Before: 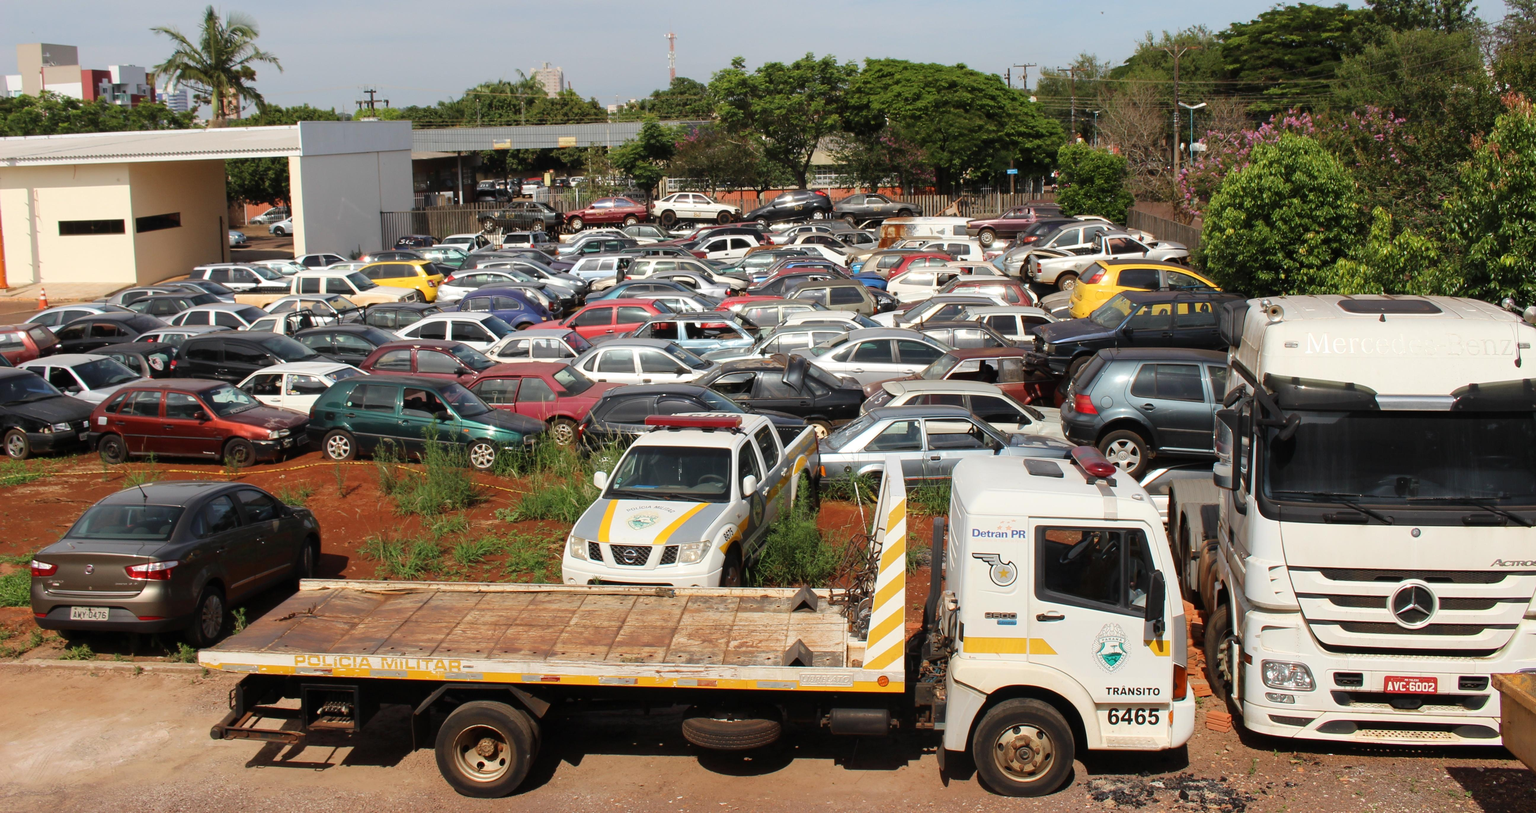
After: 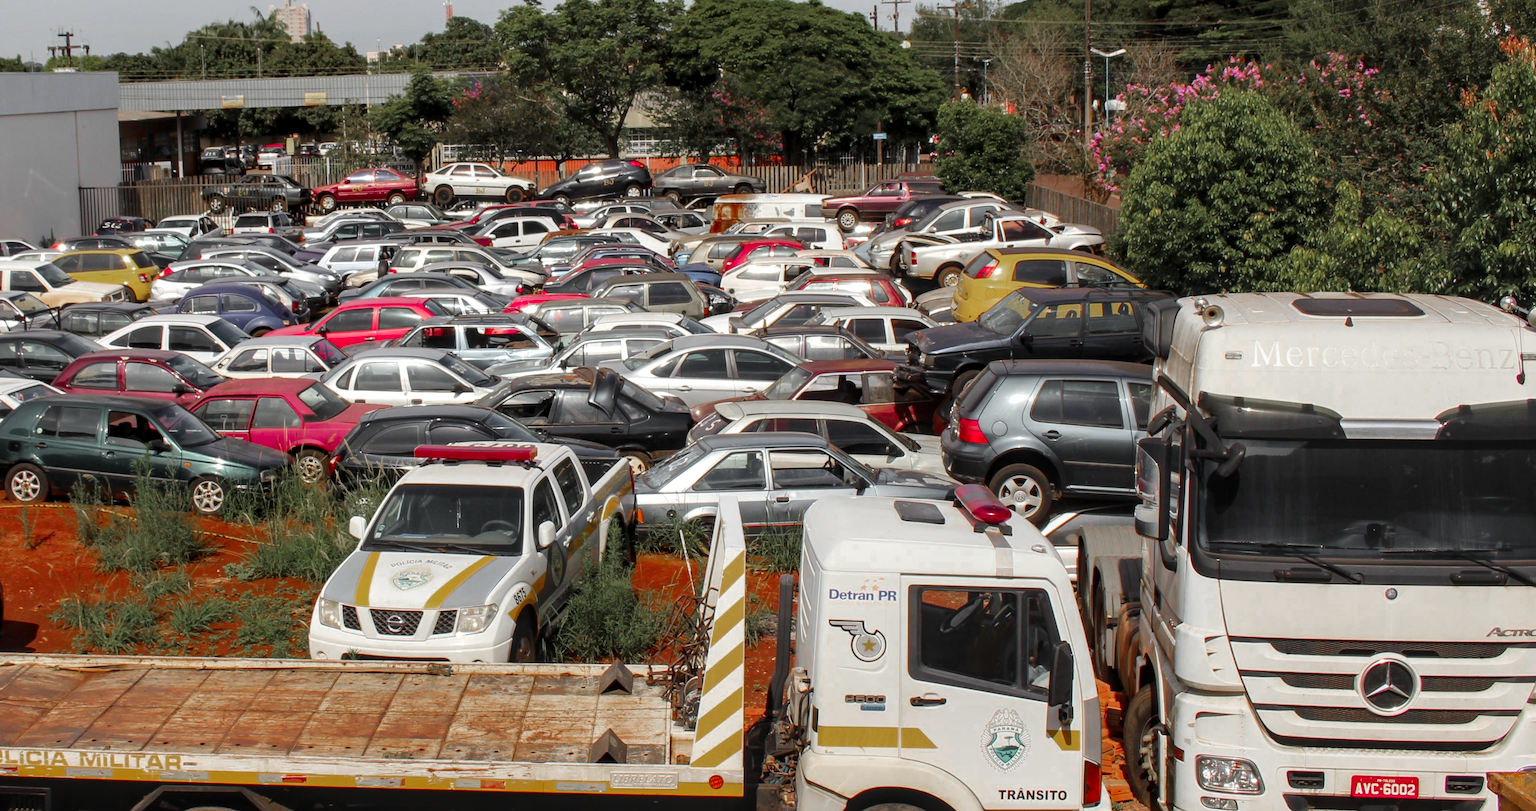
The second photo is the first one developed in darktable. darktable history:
crop and rotate: left 20.74%, top 7.912%, right 0.375%, bottom 13.378%
local contrast: detail 130%
color zones: curves: ch0 [(0, 0.48) (0.209, 0.398) (0.305, 0.332) (0.429, 0.493) (0.571, 0.5) (0.714, 0.5) (0.857, 0.5) (1, 0.48)]; ch1 [(0, 0.736) (0.143, 0.625) (0.225, 0.371) (0.429, 0.256) (0.571, 0.241) (0.714, 0.213) (0.857, 0.48) (1, 0.736)]; ch2 [(0, 0.448) (0.143, 0.498) (0.286, 0.5) (0.429, 0.5) (0.571, 0.5) (0.714, 0.5) (0.857, 0.5) (1, 0.448)]
